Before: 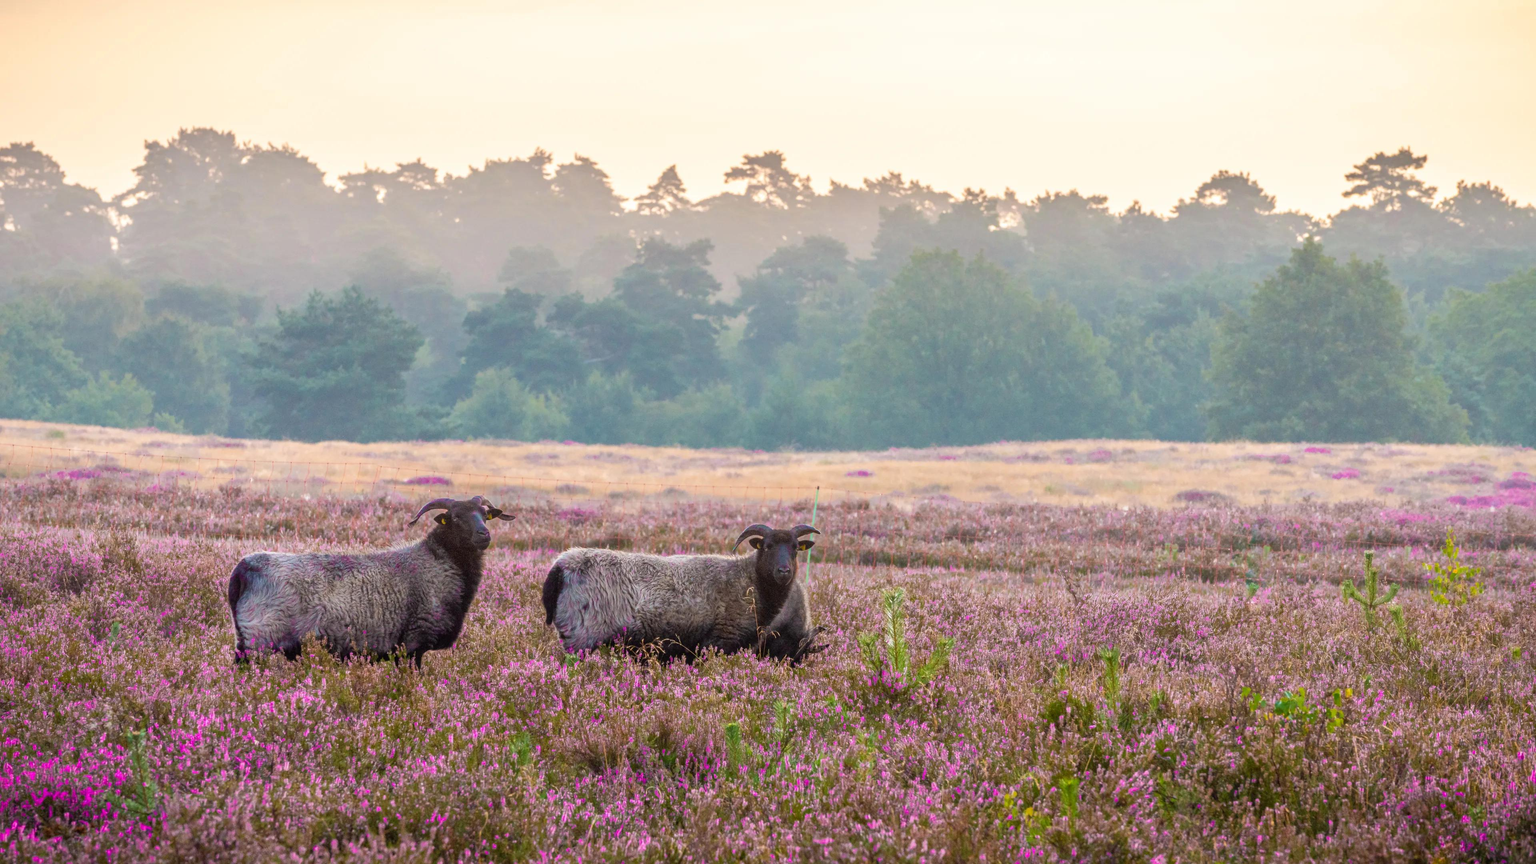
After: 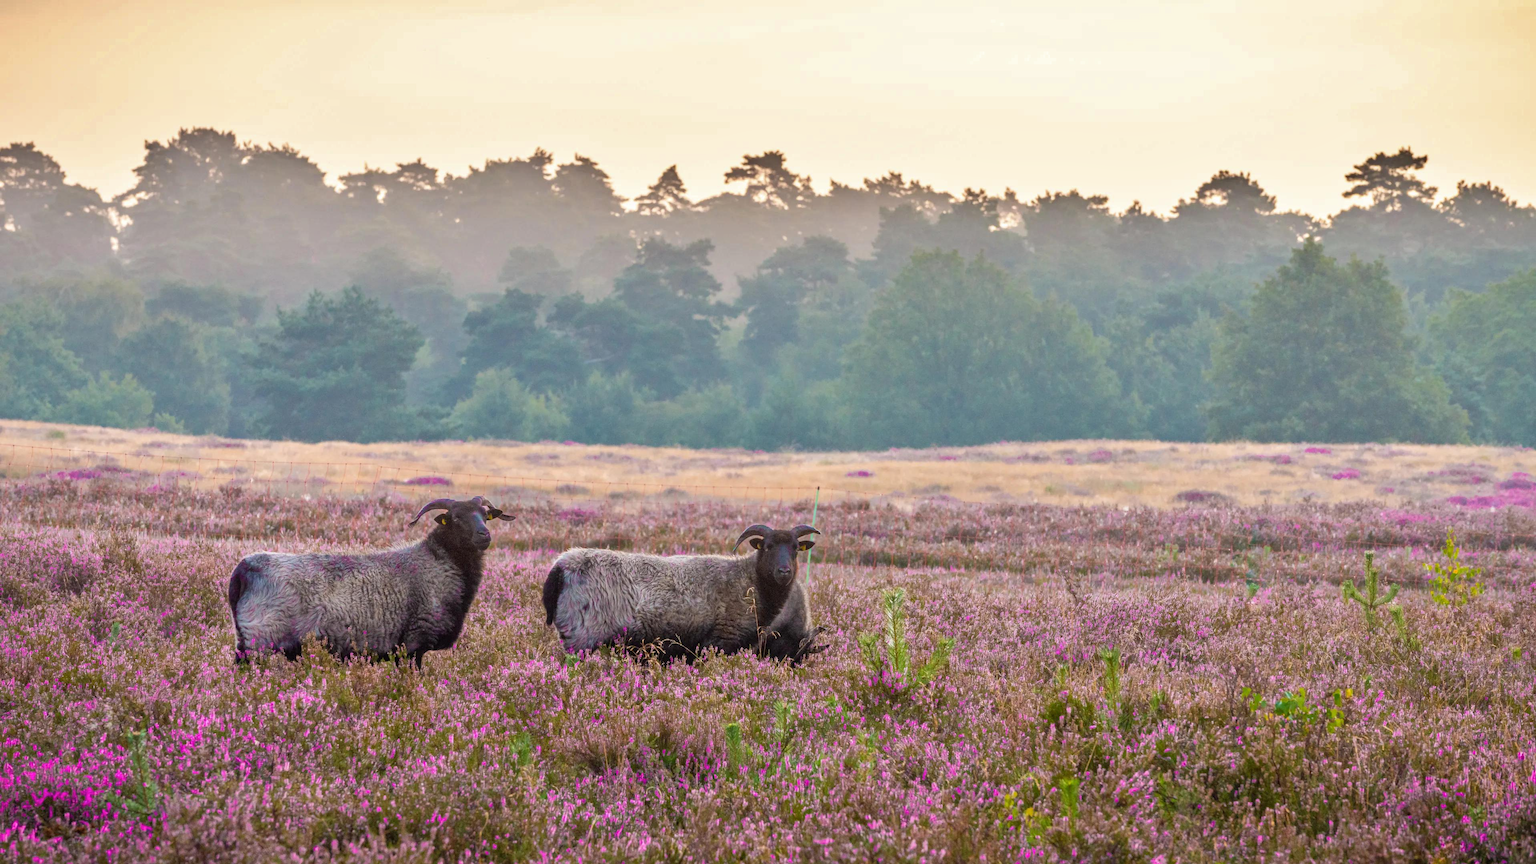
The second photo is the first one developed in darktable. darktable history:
shadows and highlights: shadows 40.16, highlights -52.13, low approximation 0.01, soften with gaussian
